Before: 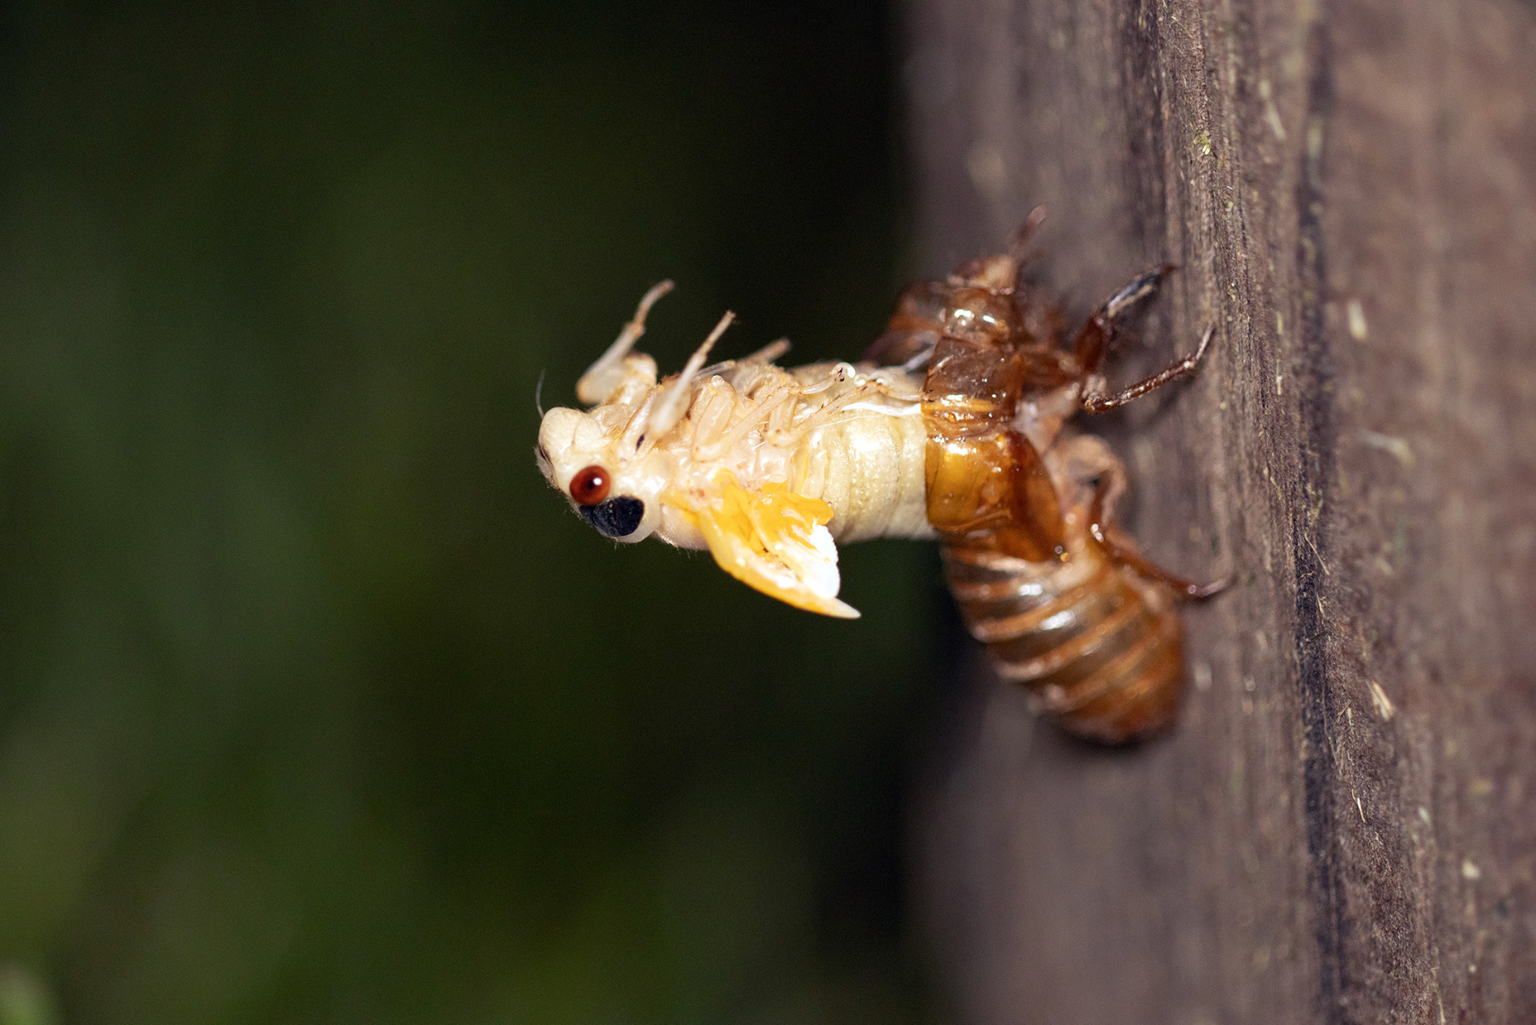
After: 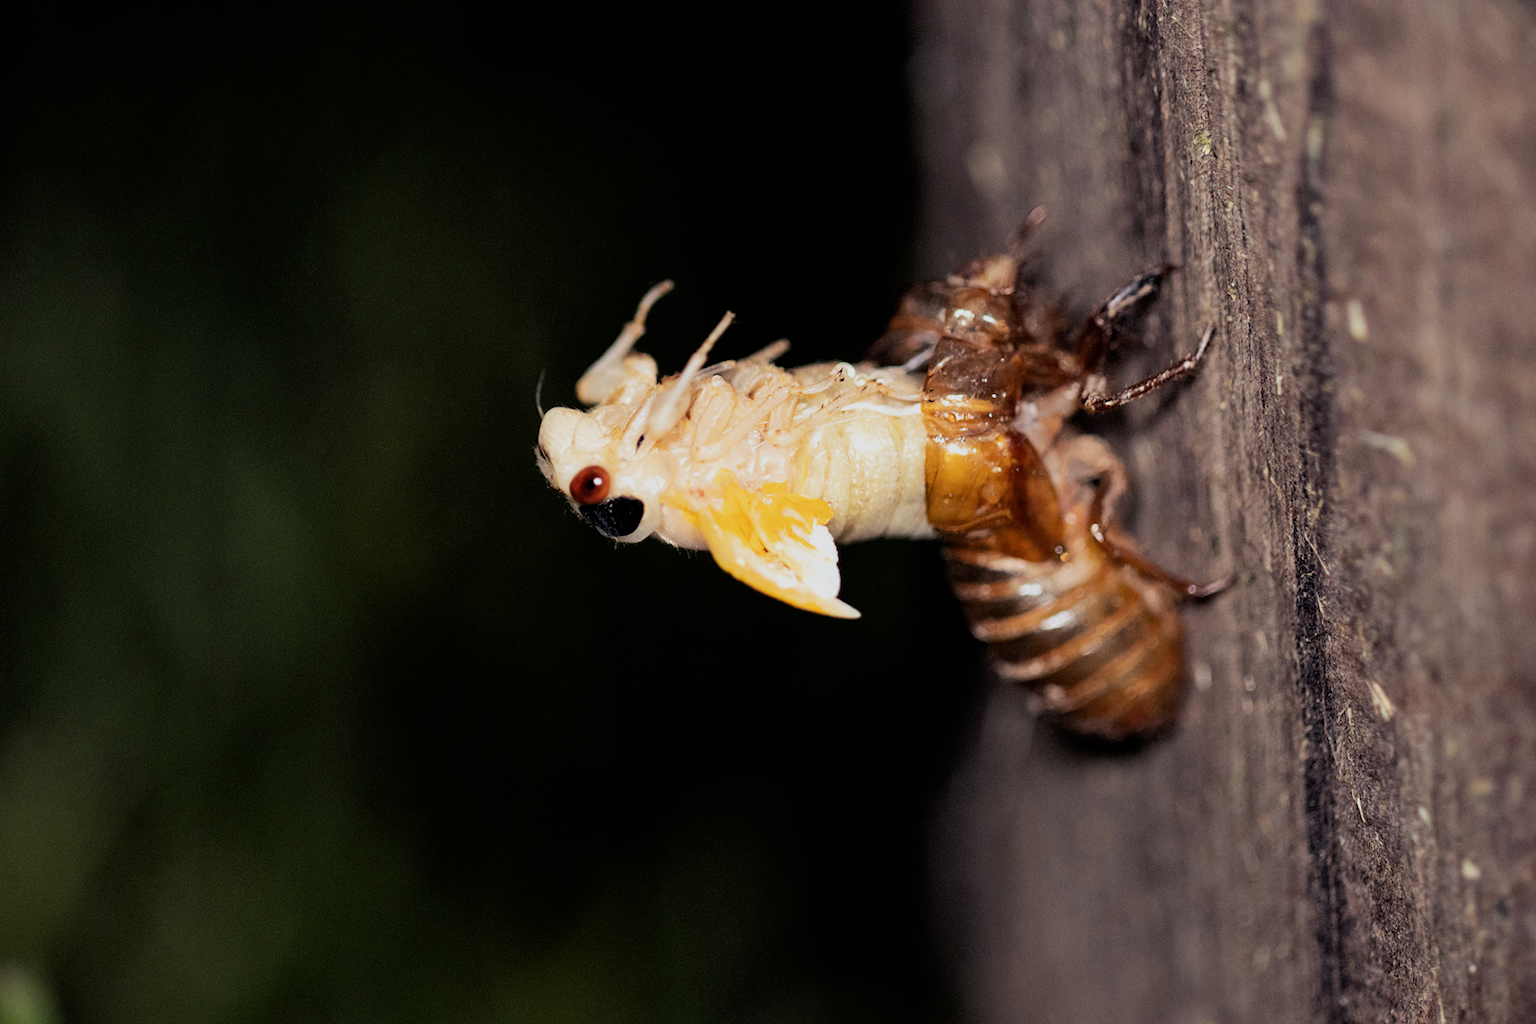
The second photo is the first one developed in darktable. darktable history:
filmic rgb: black relative exposure -5.12 EV, white relative exposure 3.97 EV, hardness 2.88, contrast 1.198
tone equalizer: edges refinement/feathering 500, mask exposure compensation -1.57 EV, preserve details no
